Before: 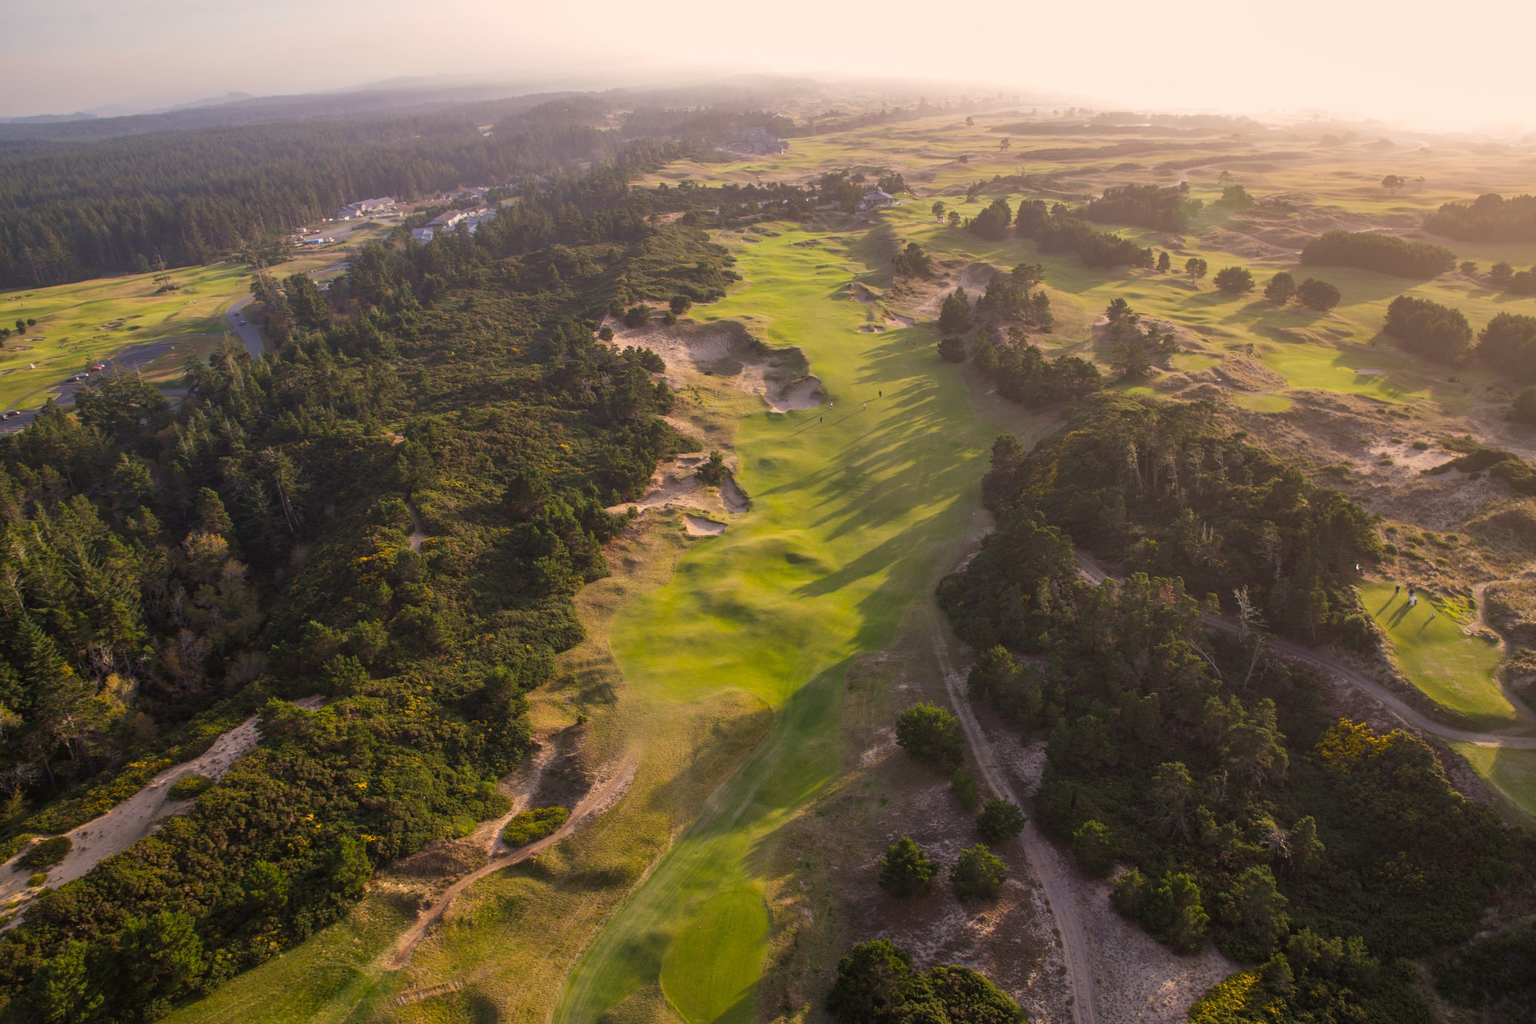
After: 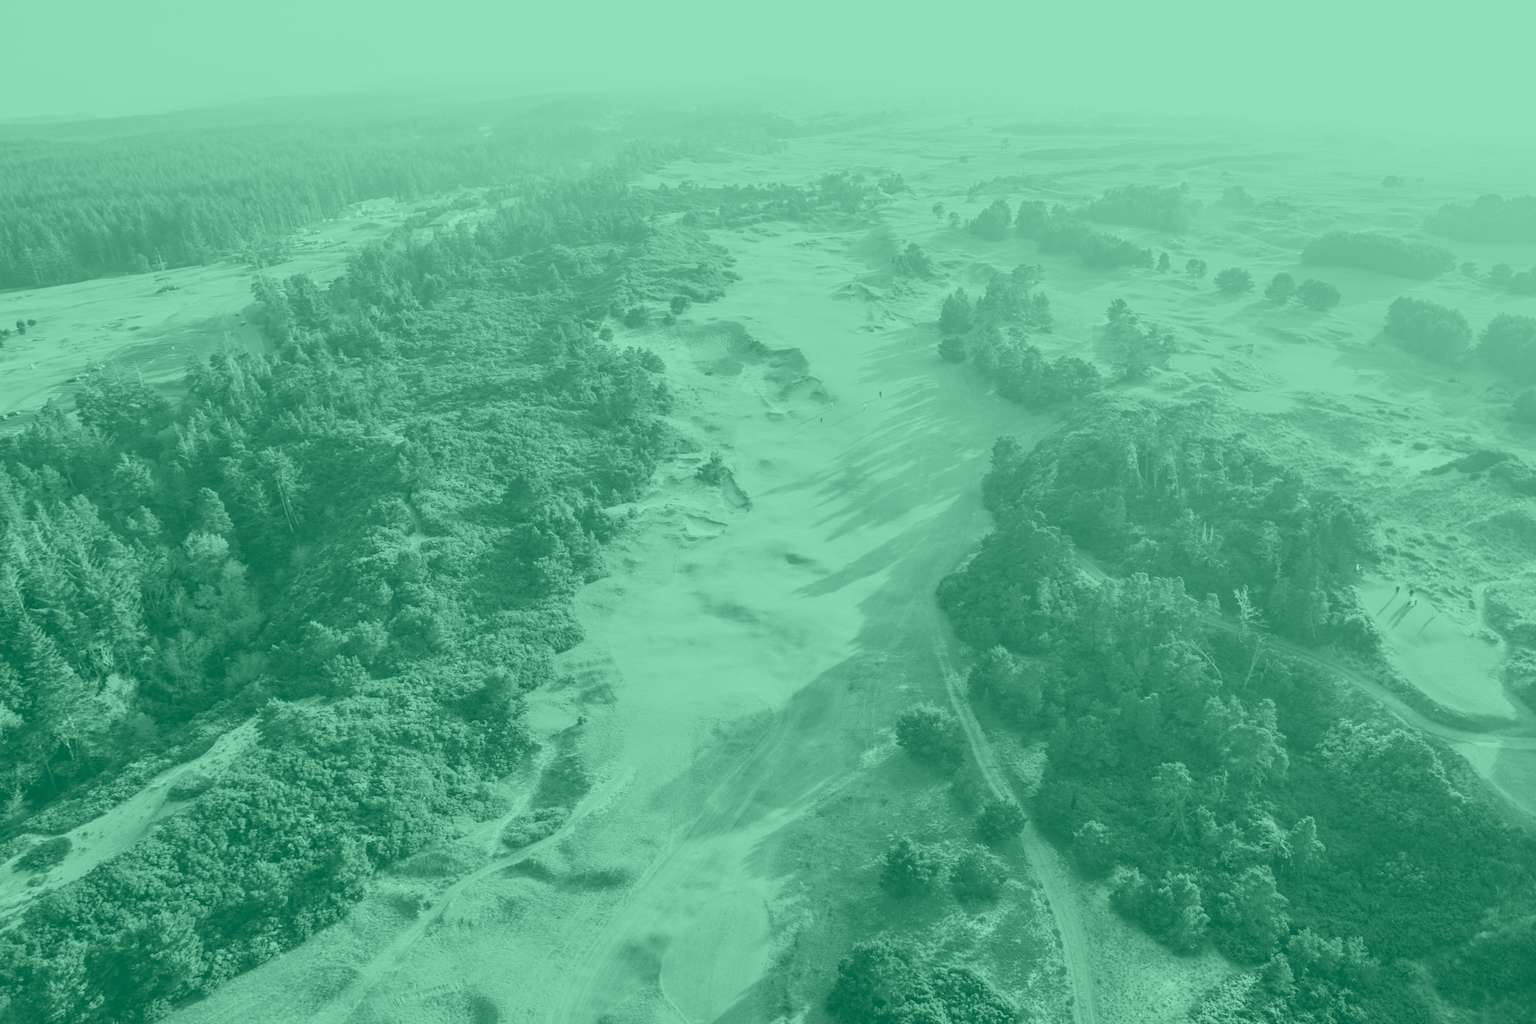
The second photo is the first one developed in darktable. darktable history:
color balance rgb: linear chroma grading › shadows 10%, linear chroma grading › highlights 10%, linear chroma grading › global chroma 15%, linear chroma grading › mid-tones 15%, perceptual saturation grading › global saturation 40%, perceptual saturation grading › highlights -25%, perceptual saturation grading › mid-tones 35%, perceptual saturation grading › shadows 35%, perceptual brilliance grading › global brilliance 11.29%, global vibrance 11.29%
exposure: black level correction 0, exposure 1.388 EV, compensate exposure bias true, compensate highlight preservation false
tone equalizer: -8 EV -0.002 EV, -7 EV 0.005 EV, -6 EV -0.009 EV, -5 EV 0.011 EV, -4 EV -0.012 EV, -3 EV 0.007 EV, -2 EV -0.062 EV, -1 EV -0.293 EV, +0 EV -0.582 EV, smoothing diameter 2%, edges refinement/feathering 20, mask exposure compensation -1.57 EV, filter diffusion 5
sigmoid: contrast 1.54, target black 0
colorize: hue 147.6°, saturation 65%, lightness 21.64%
